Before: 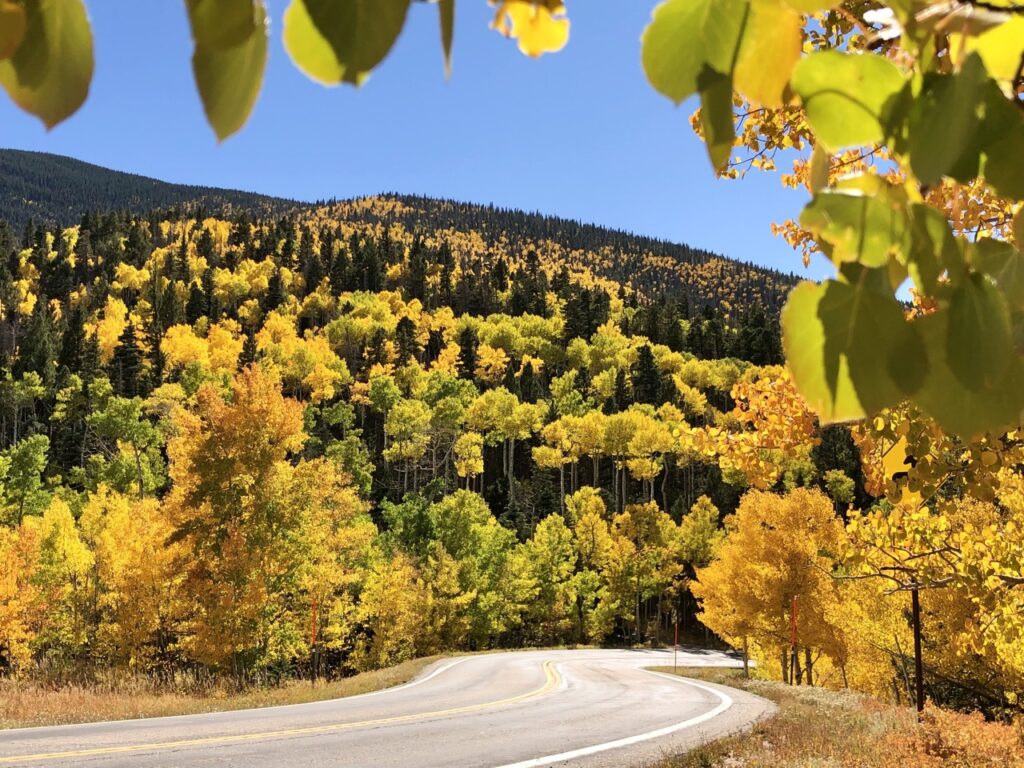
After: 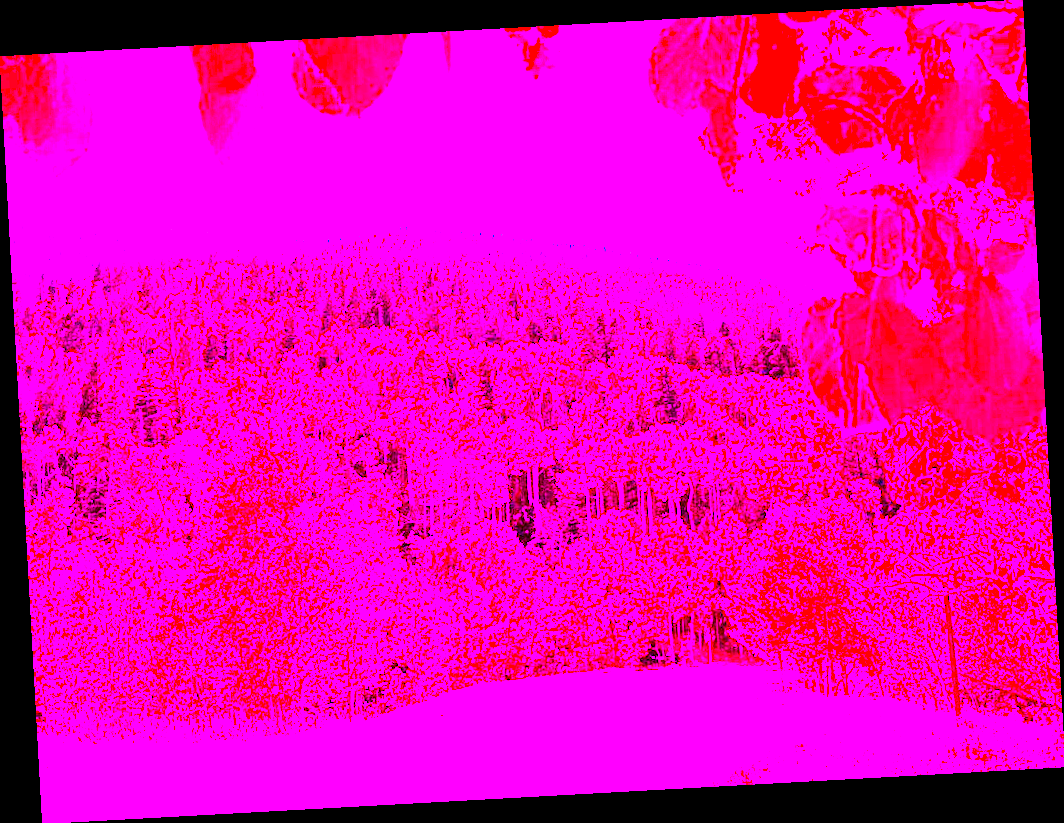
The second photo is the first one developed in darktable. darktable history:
rotate and perspective: rotation -3.18°, automatic cropping off
white balance: red 8, blue 8
